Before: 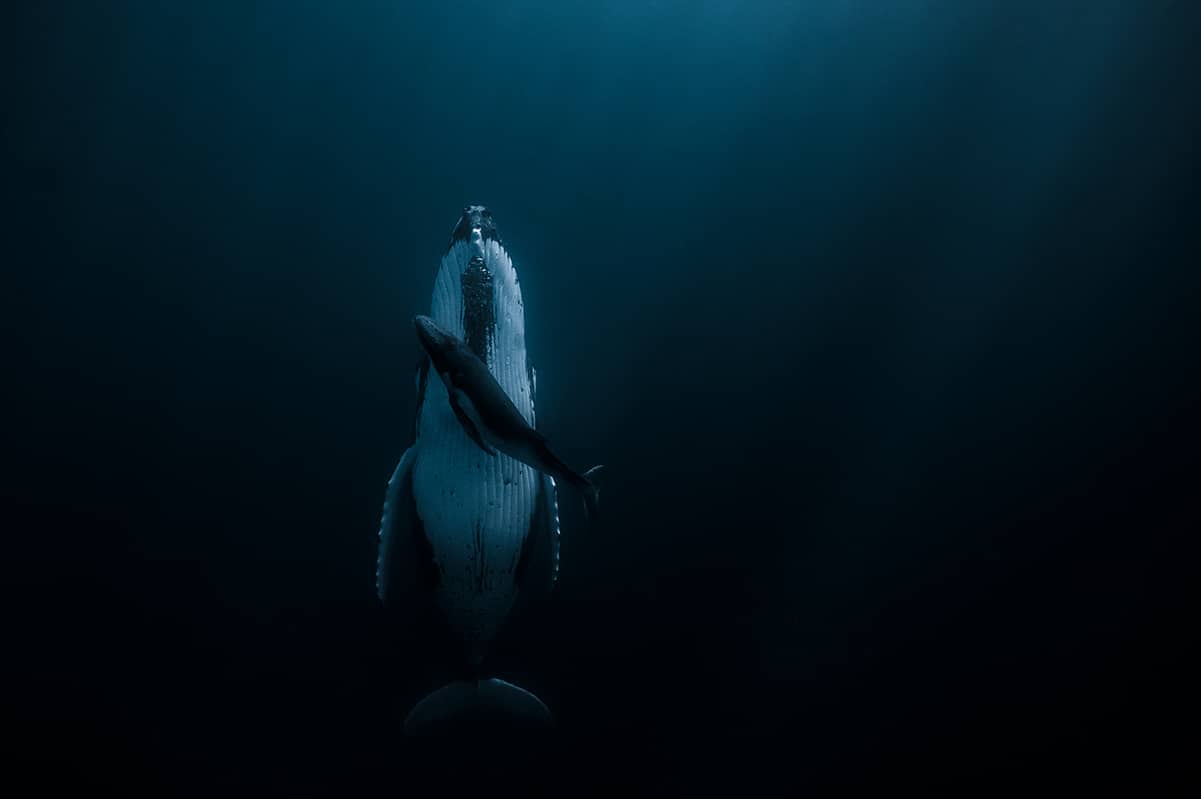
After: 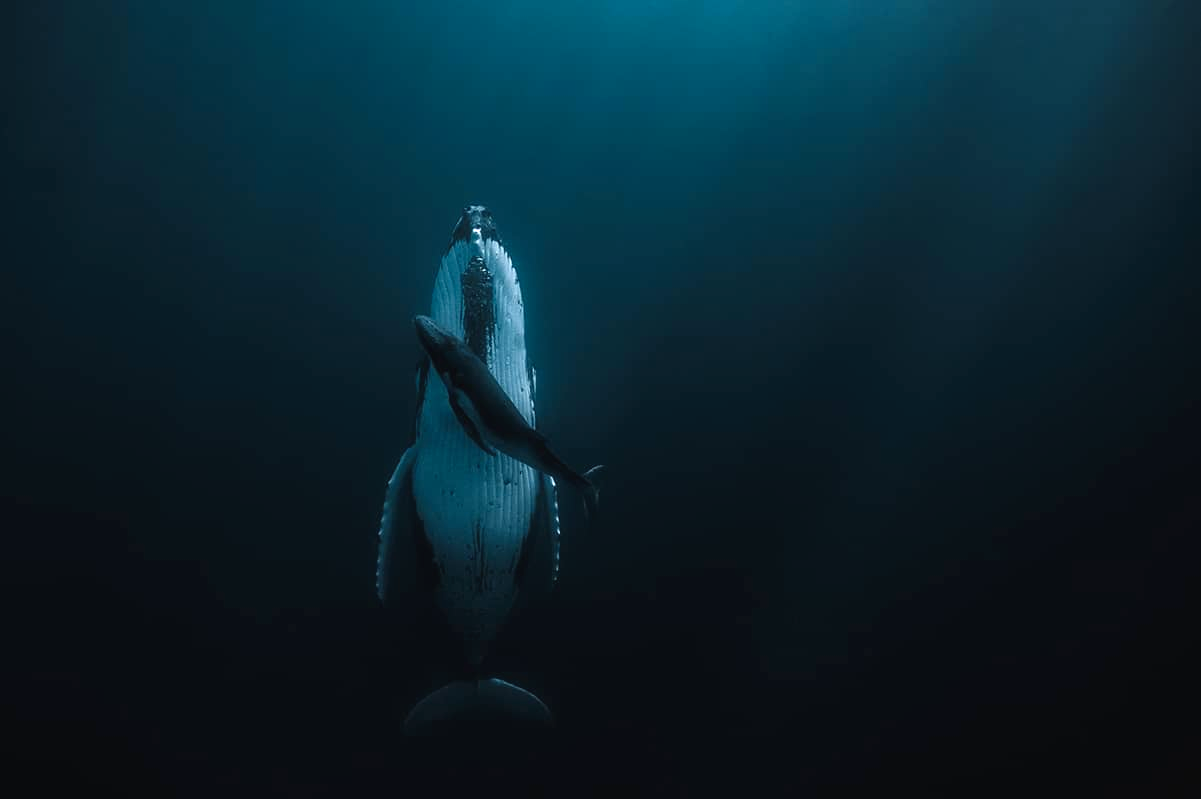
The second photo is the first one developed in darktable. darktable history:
color zones: curves: ch1 [(0.235, 0.558) (0.75, 0.5)]; ch2 [(0.25, 0.462) (0.749, 0.457)], mix 40.67%
exposure: black level correction -0.002, exposure 0.54 EV, compensate highlight preservation false
